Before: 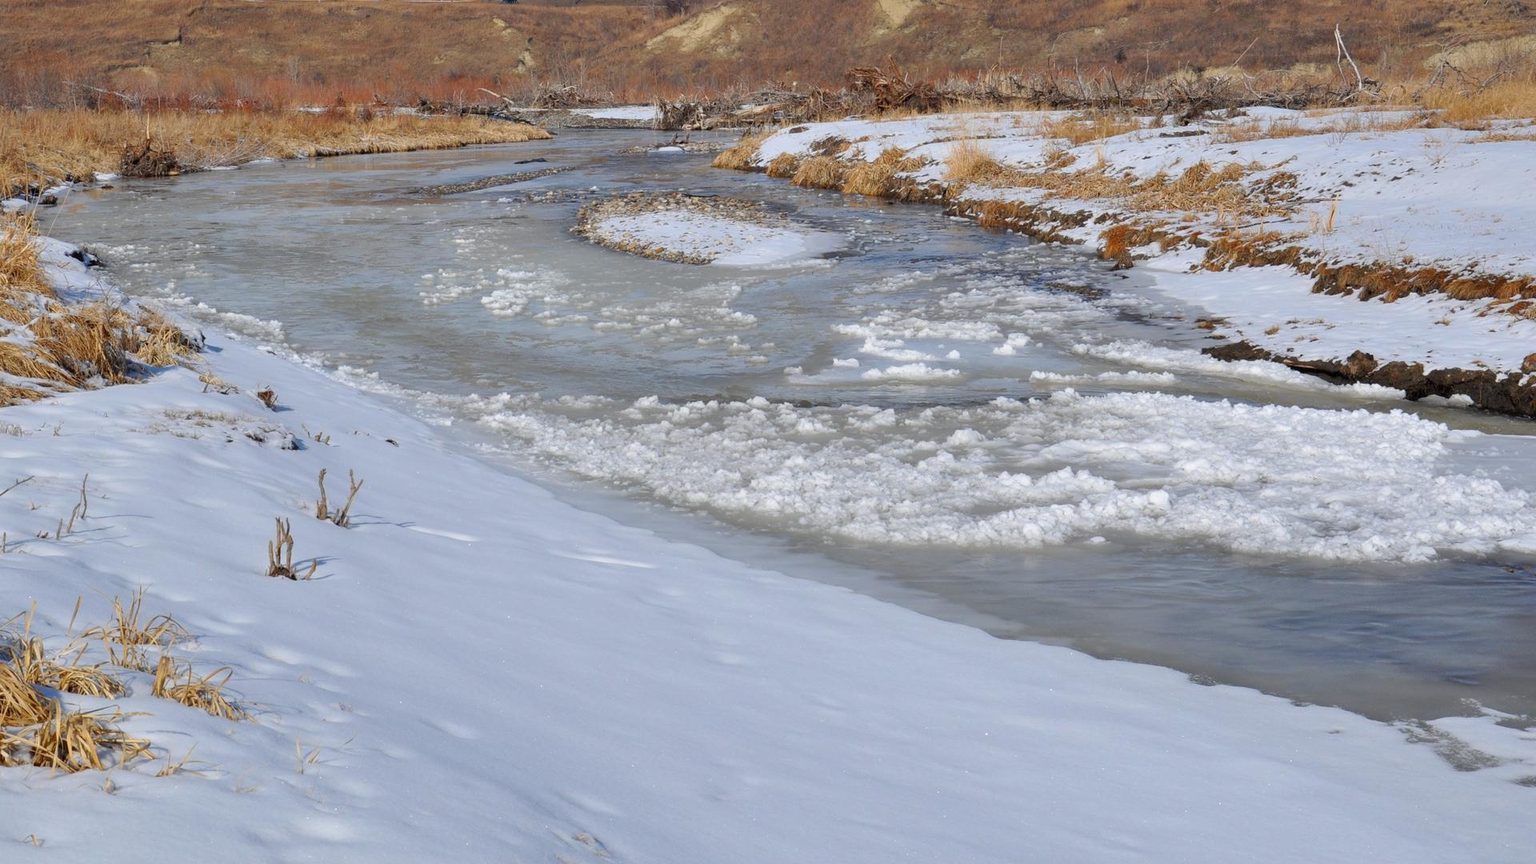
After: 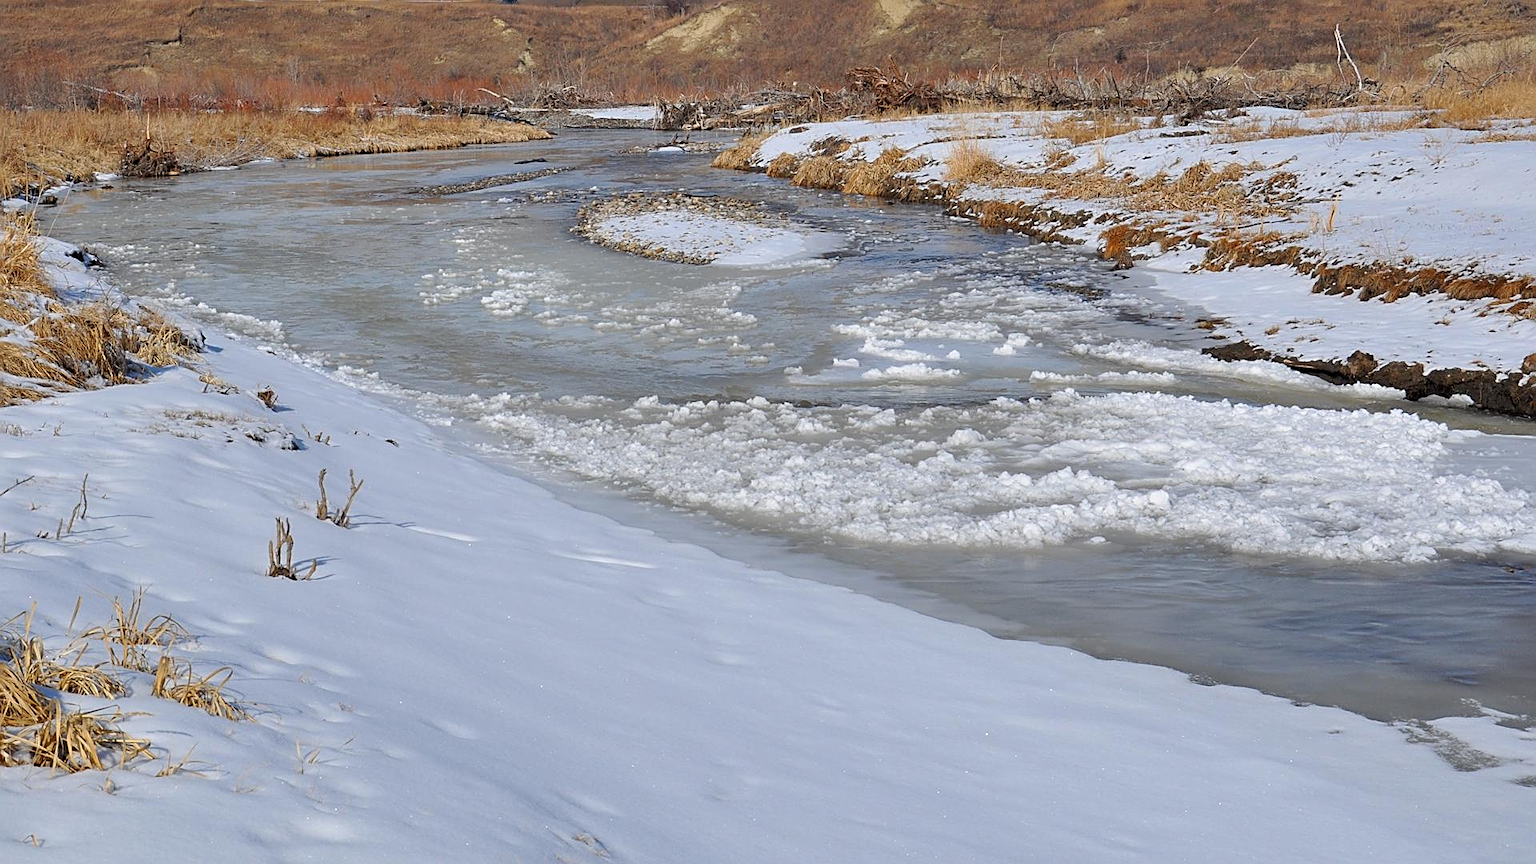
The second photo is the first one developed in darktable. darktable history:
sharpen: amount 0.742
